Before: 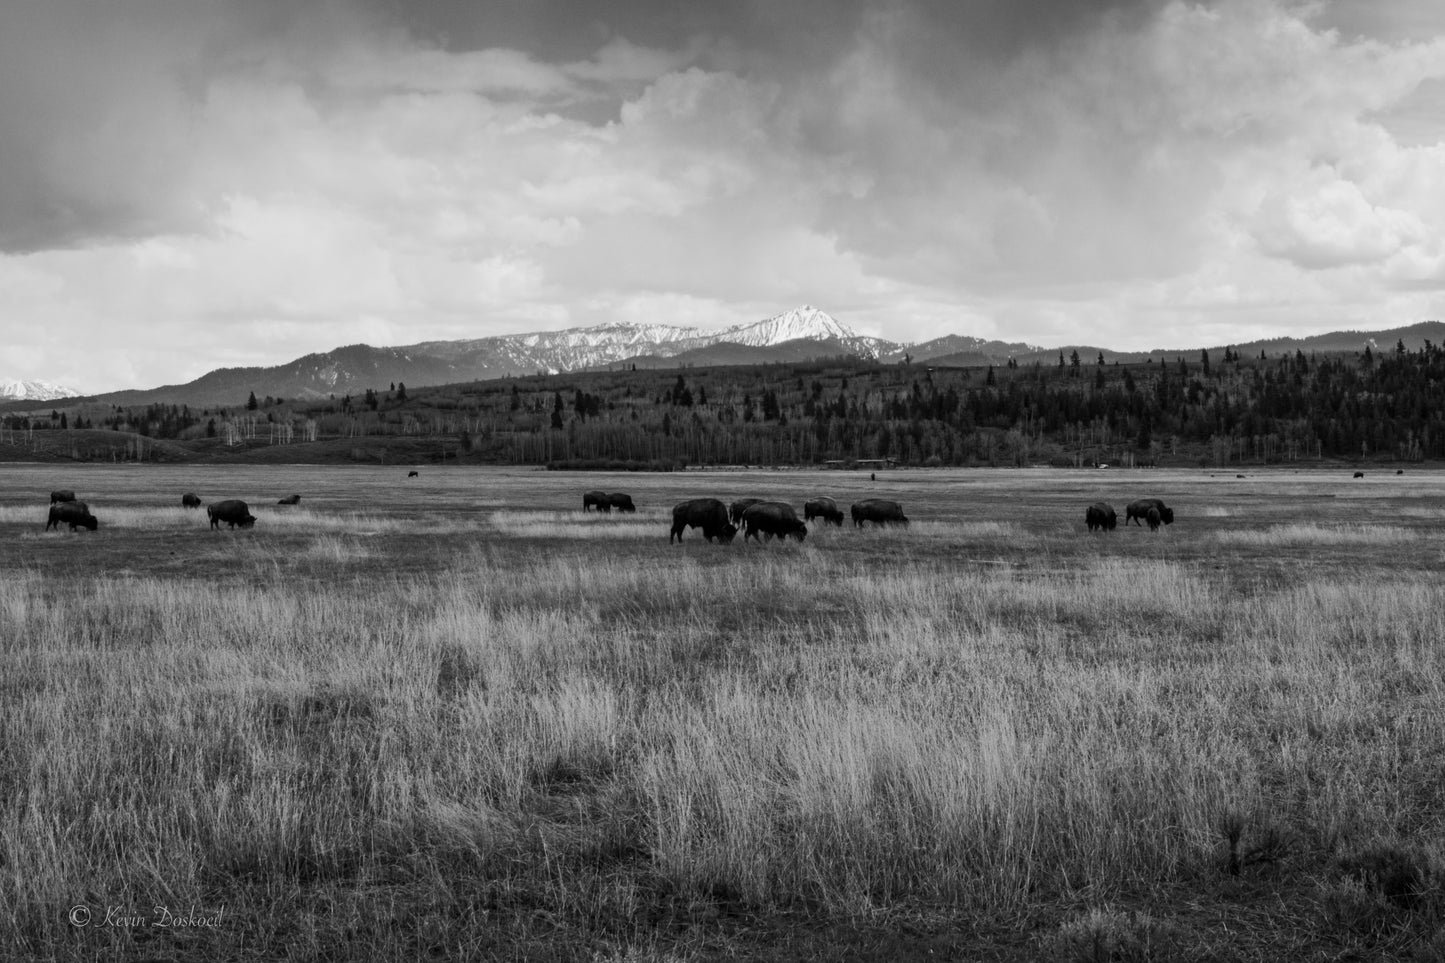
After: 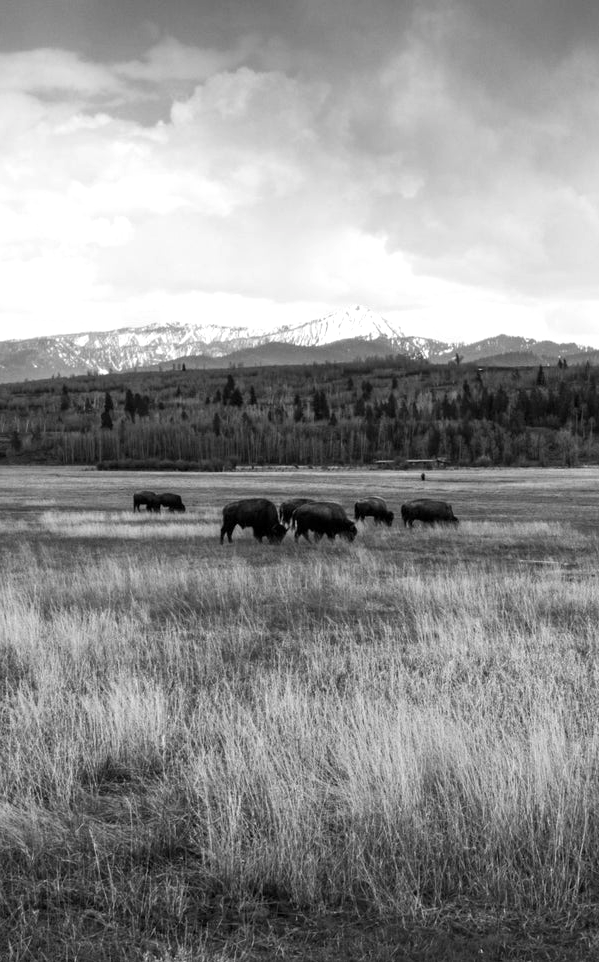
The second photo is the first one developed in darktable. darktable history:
exposure: exposure 0.652 EV, compensate exposure bias true, compensate highlight preservation false
crop: left 31.154%, right 27.328%
